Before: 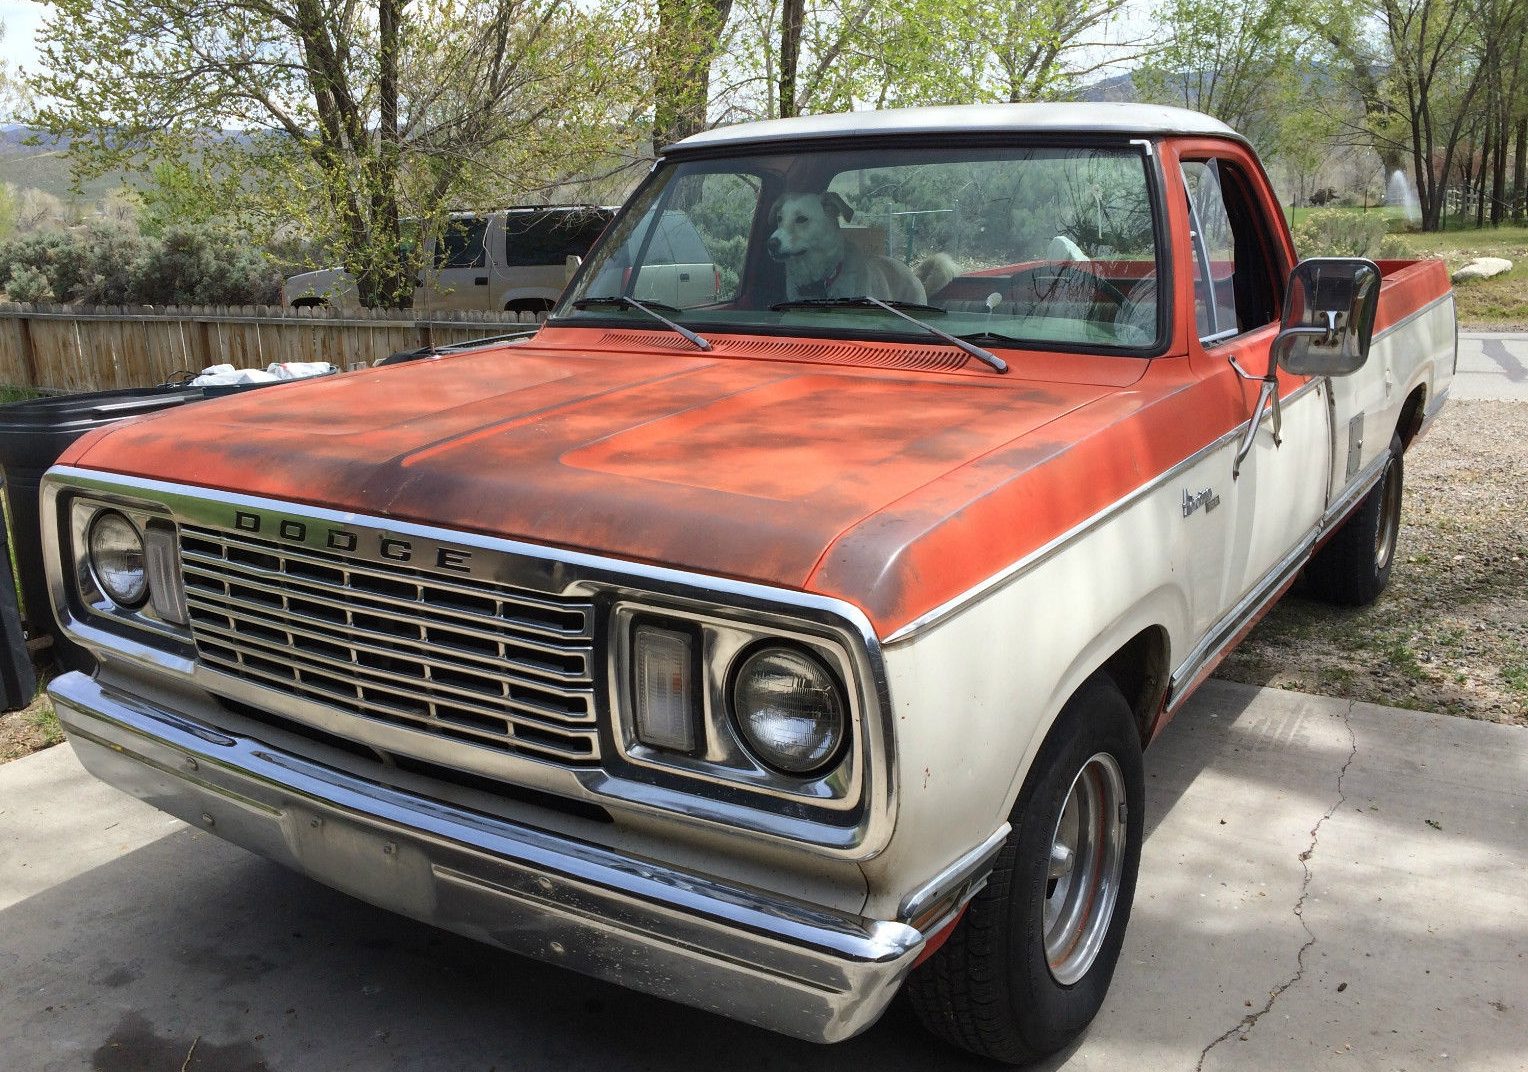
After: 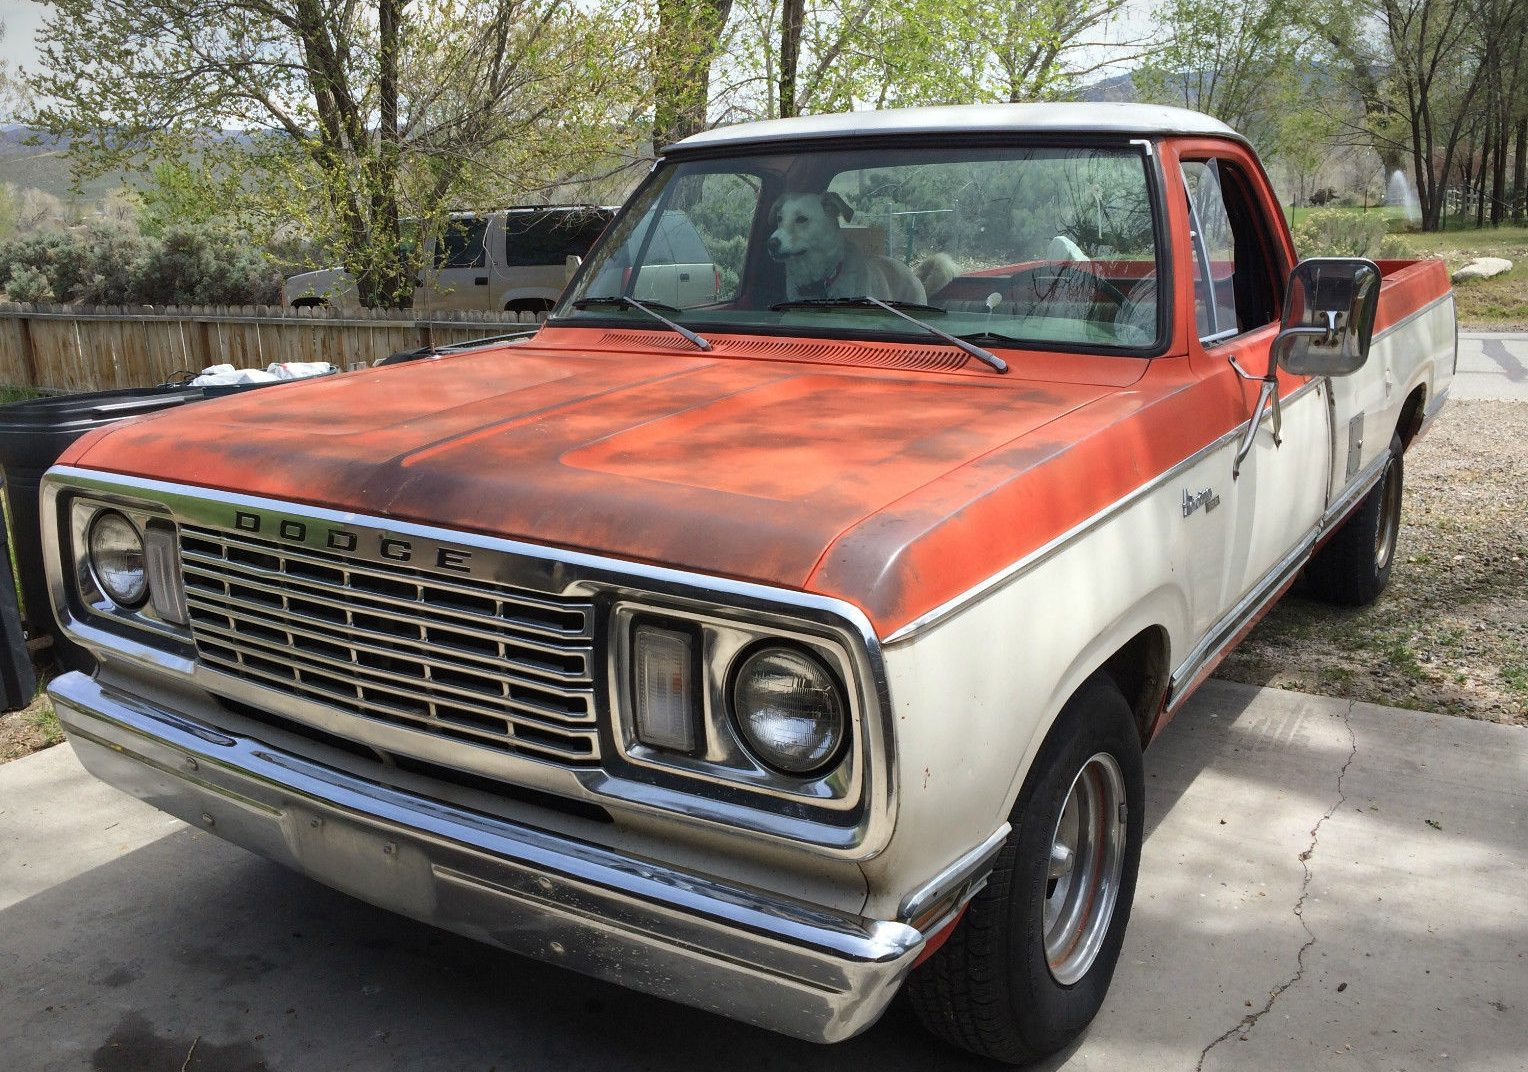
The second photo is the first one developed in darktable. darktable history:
vignetting: fall-off start 99.99%, width/height ratio 1.31
